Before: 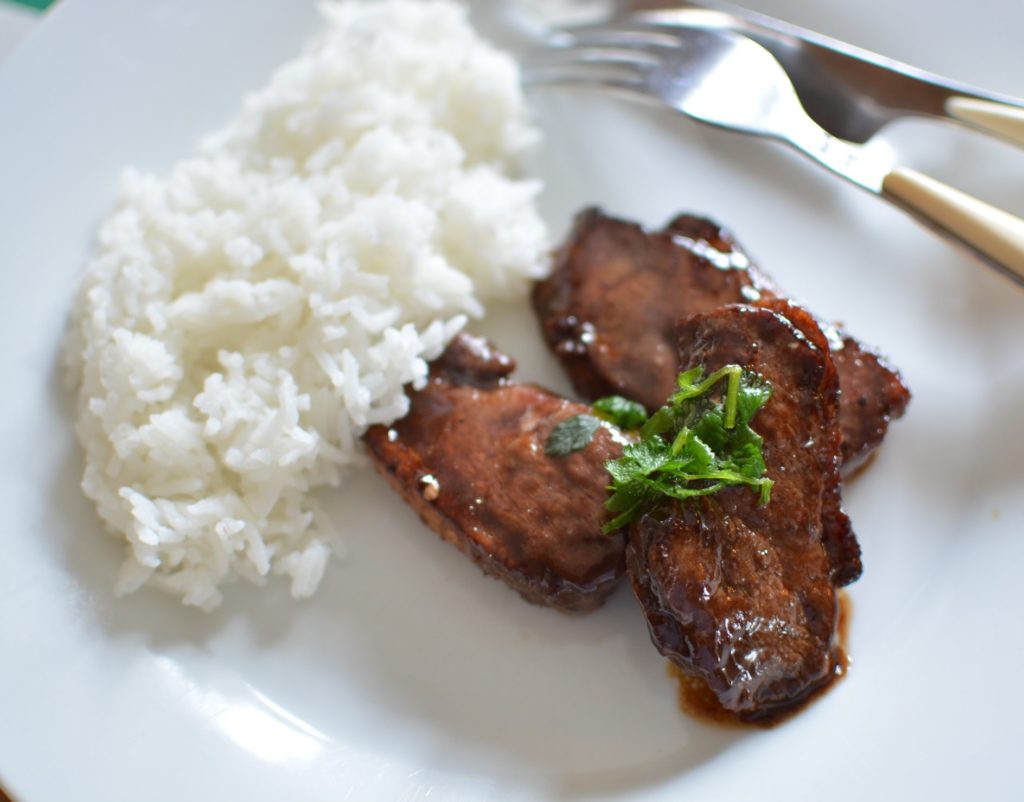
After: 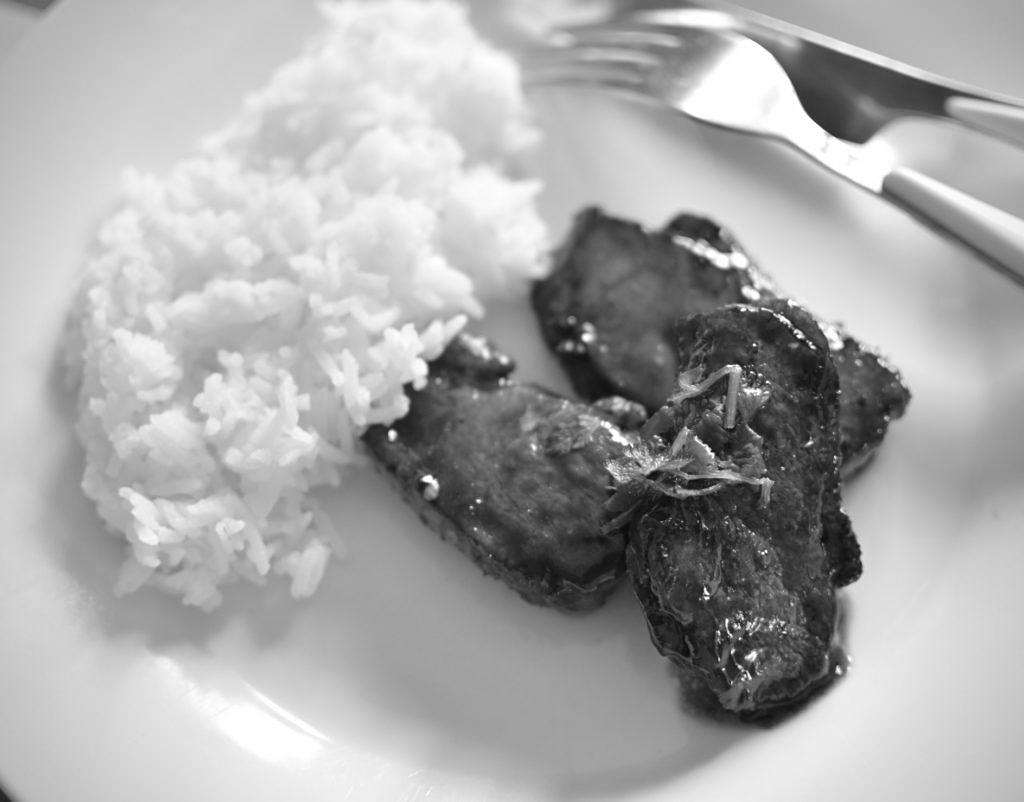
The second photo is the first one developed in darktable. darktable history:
vignetting: fall-off start 91.19%
sharpen: amount 0.2
monochrome: on, module defaults
